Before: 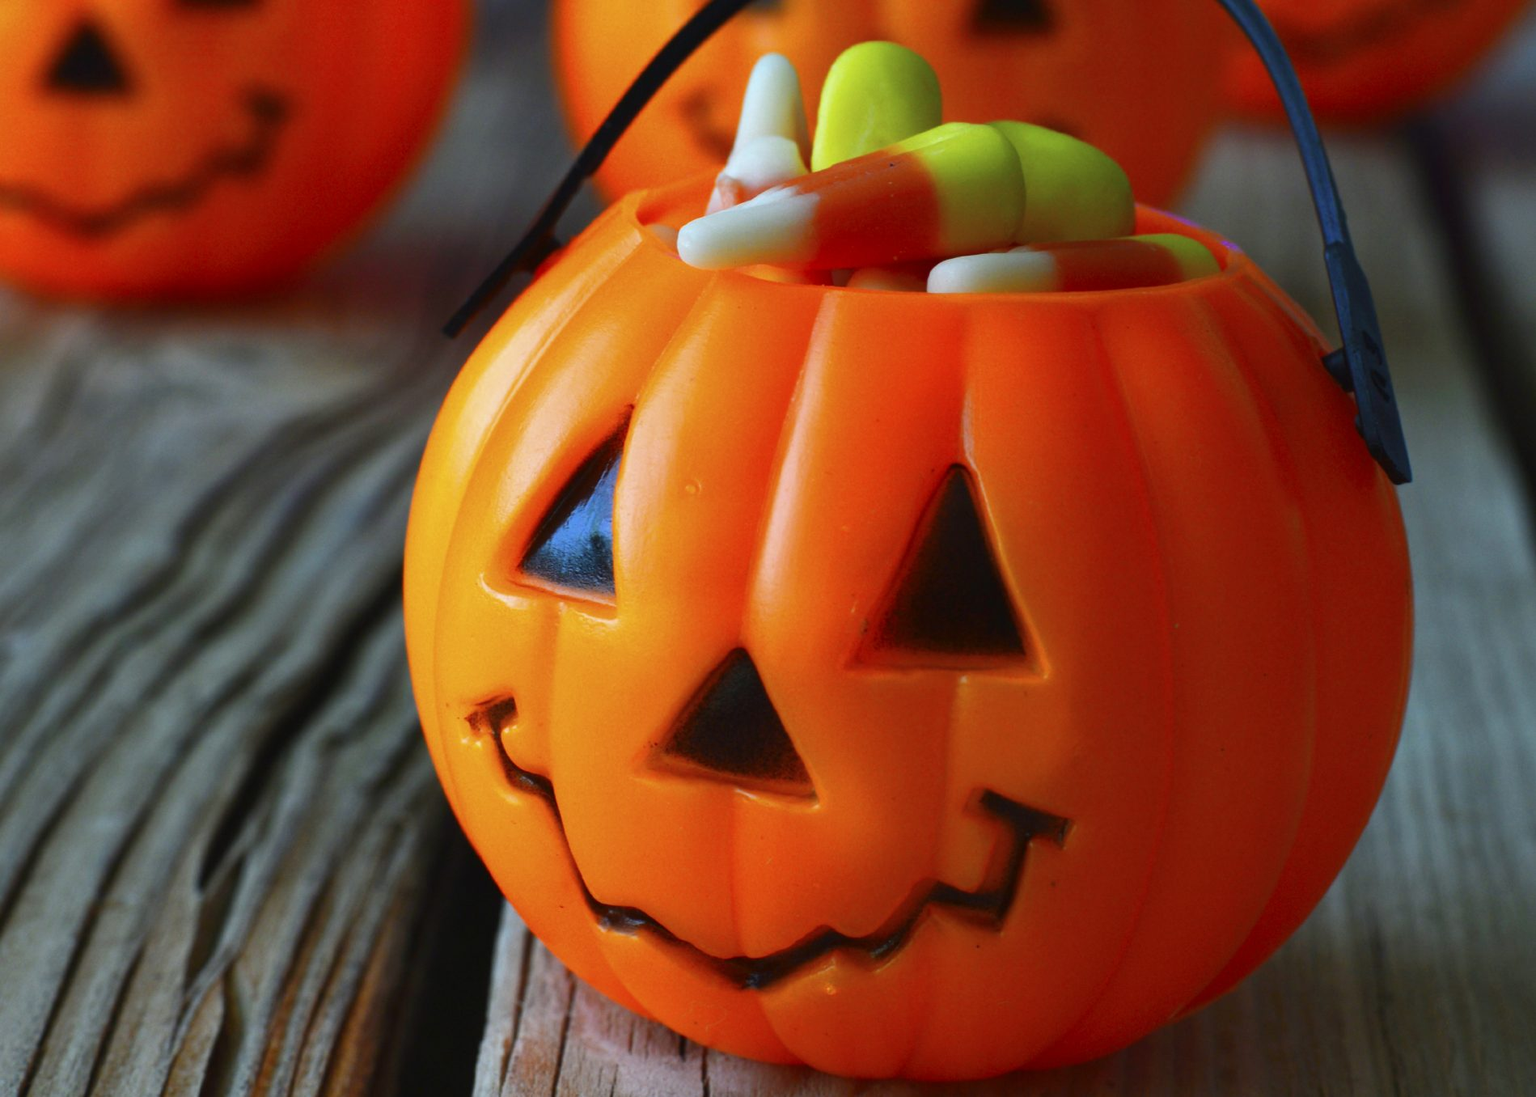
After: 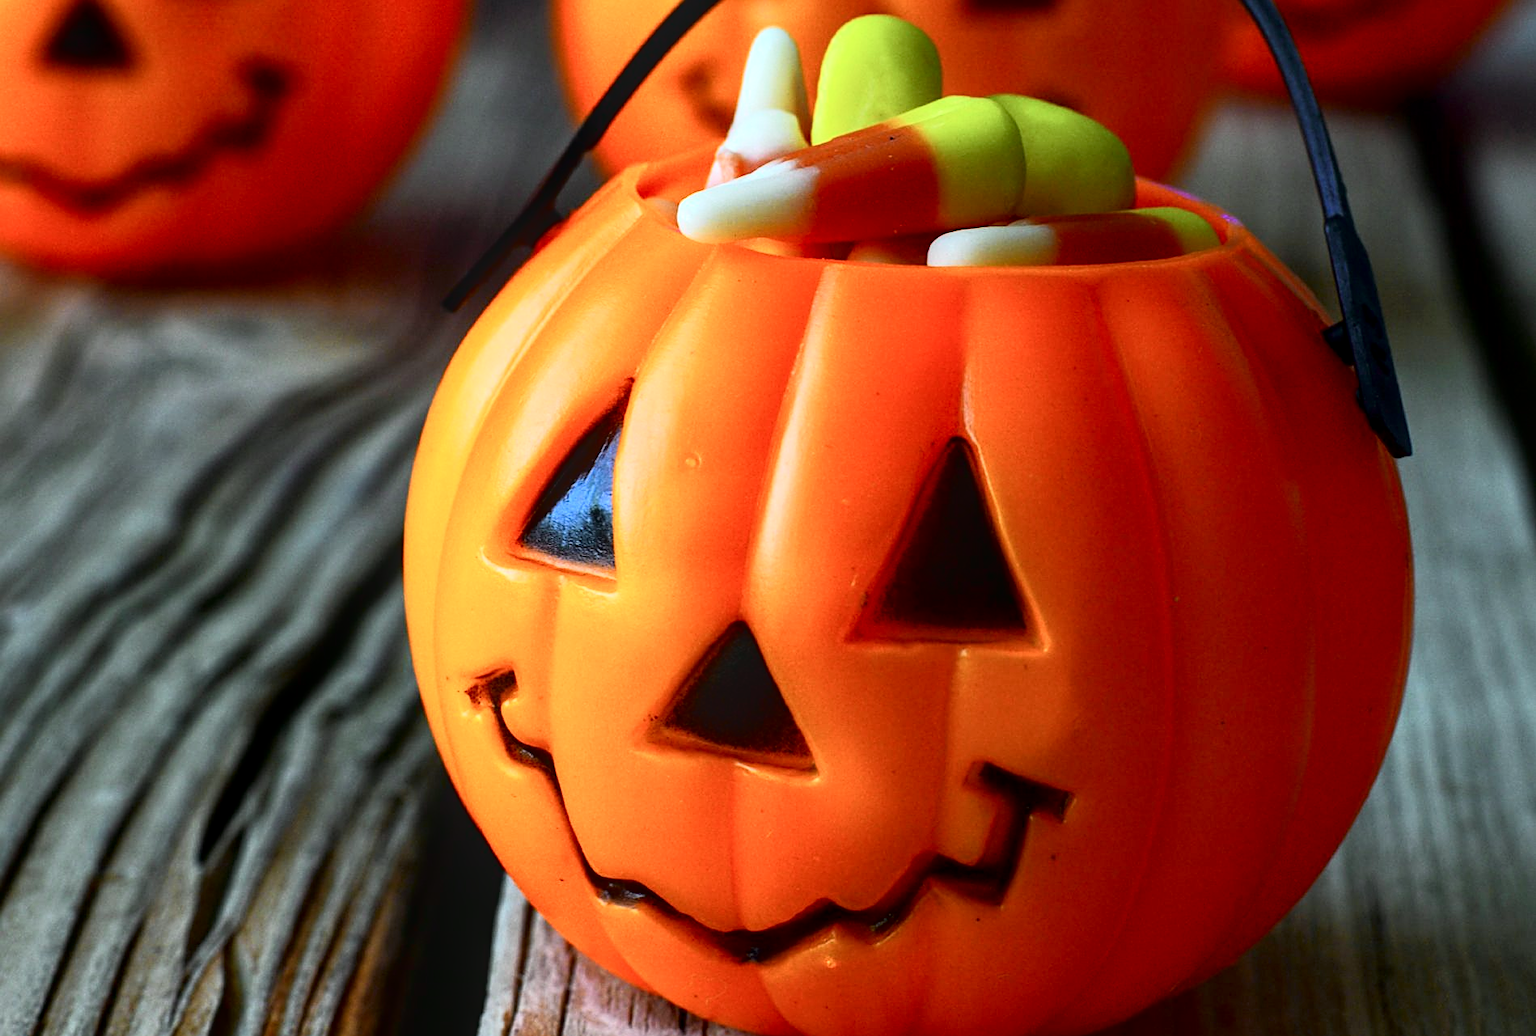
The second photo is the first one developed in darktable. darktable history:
sharpen: on, module defaults
local contrast: on, module defaults
crop and rotate: top 2.479%, bottom 3.018%
tone curve: curves: ch0 [(0, 0.024) (0.031, 0.027) (0.113, 0.069) (0.198, 0.18) (0.304, 0.303) (0.441, 0.462) (0.557, 0.6) (0.711, 0.79) (0.812, 0.878) (0.927, 0.935) (1, 0.963)]; ch1 [(0, 0) (0.222, 0.2) (0.343, 0.325) (0.45, 0.441) (0.502, 0.501) (0.527, 0.534) (0.55, 0.561) (0.632, 0.656) (0.735, 0.754) (1, 1)]; ch2 [(0, 0) (0.249, 0.222) (0.352, 0.348) (0.424, 0.439) (0.476, 0.482) (0.499, 0.501) (0.517, 0.516) (0.532, 0.544) (0.558, 0.585) (0.596, 0.629) (0.726, 0.745) (0.82, 0.796) (0.998, 0.928)], color space Lab, independent channels, preserve colors none
tone equalizer: -8 EV -0.417 EV, -7 EV -0.389 EV, -6 EV -0.333 EV, -5 EV -0.222 EV, -3 EV 0.222 EV, -2 EV 0.333 EV, -1 EV 0.389 EV, +0 EV 0.417 EV, edges refinement/feathering 500, mask exposure compensation -1.57 EV, preserve details no
